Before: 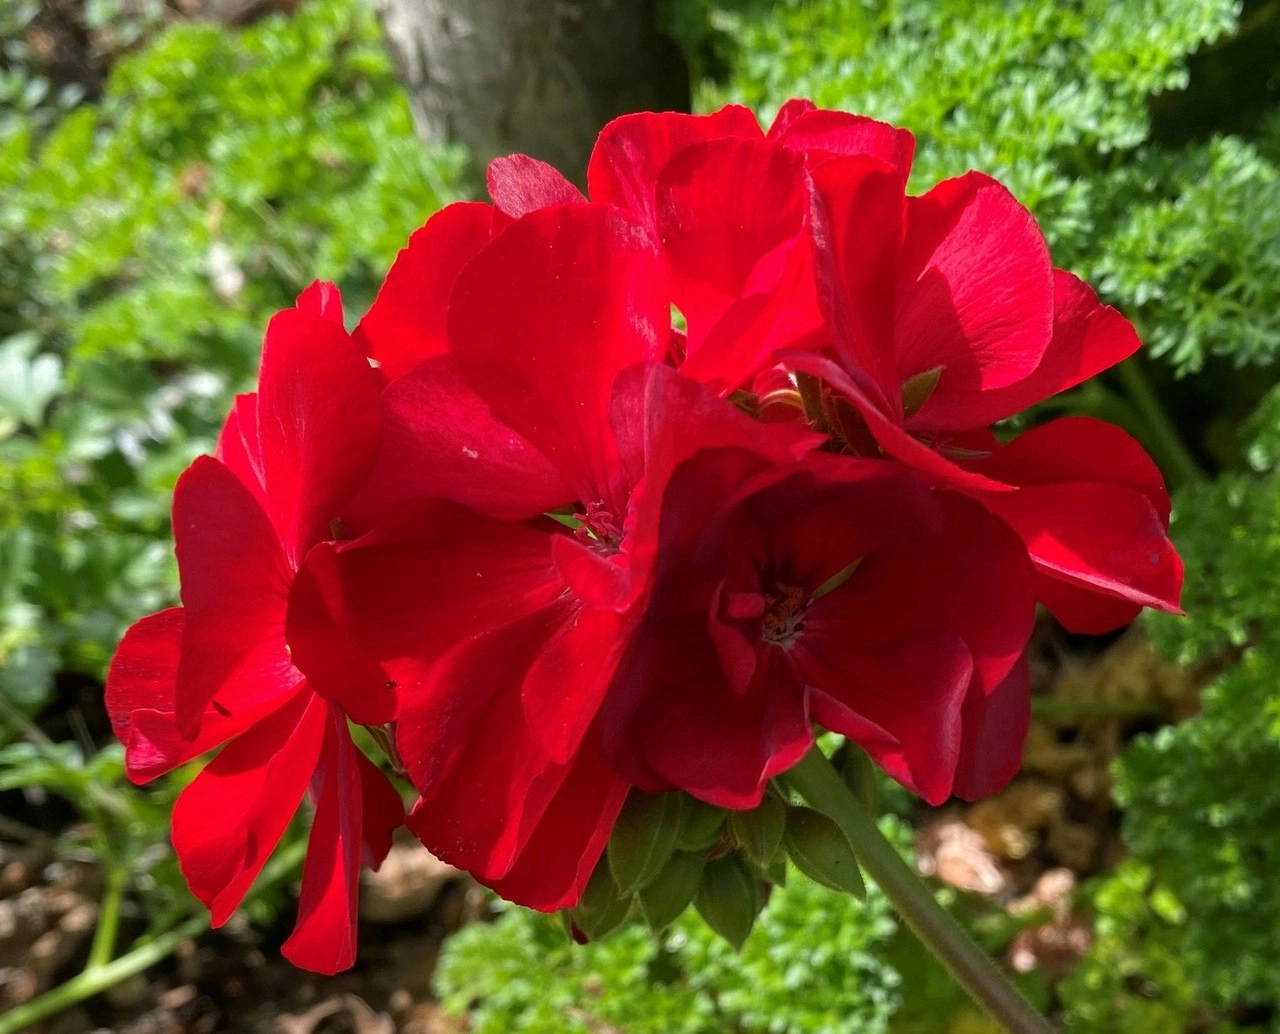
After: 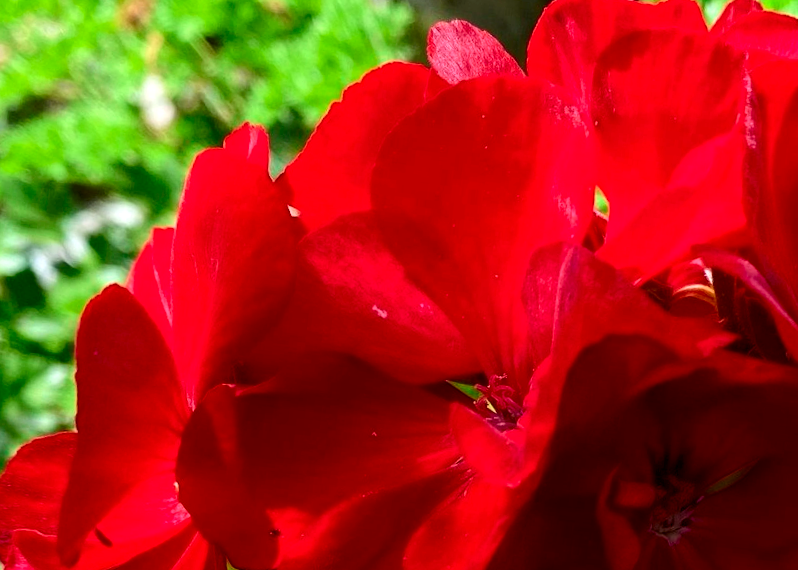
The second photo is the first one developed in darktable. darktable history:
tone curve: curves: ch0 [(0, 0) (0.126, 0.061) (0.338, 0.285) (0.494, 0.518) (0.703, 0.762) (1, 1)]; ch1 [(0, 0) (0.389, 0.313) (0.457, 0.442) (0.5, 0.501) (0.55, 0.578) (1, 1)]; ch2 [(0, 0) (0.44, 0.424) (0.501, 0.499) (0.557, 0.564) (0.613, 0.67) (0.707, 0.746) (1, 1)], color space Lab, independent channels, preserve colors none
crop and rotate: angle -6.54°, left 2.067%, top 6.736%, right 27.154%, bottom 30.704%
levels: levels [0.016, 0.484, 0.953]
